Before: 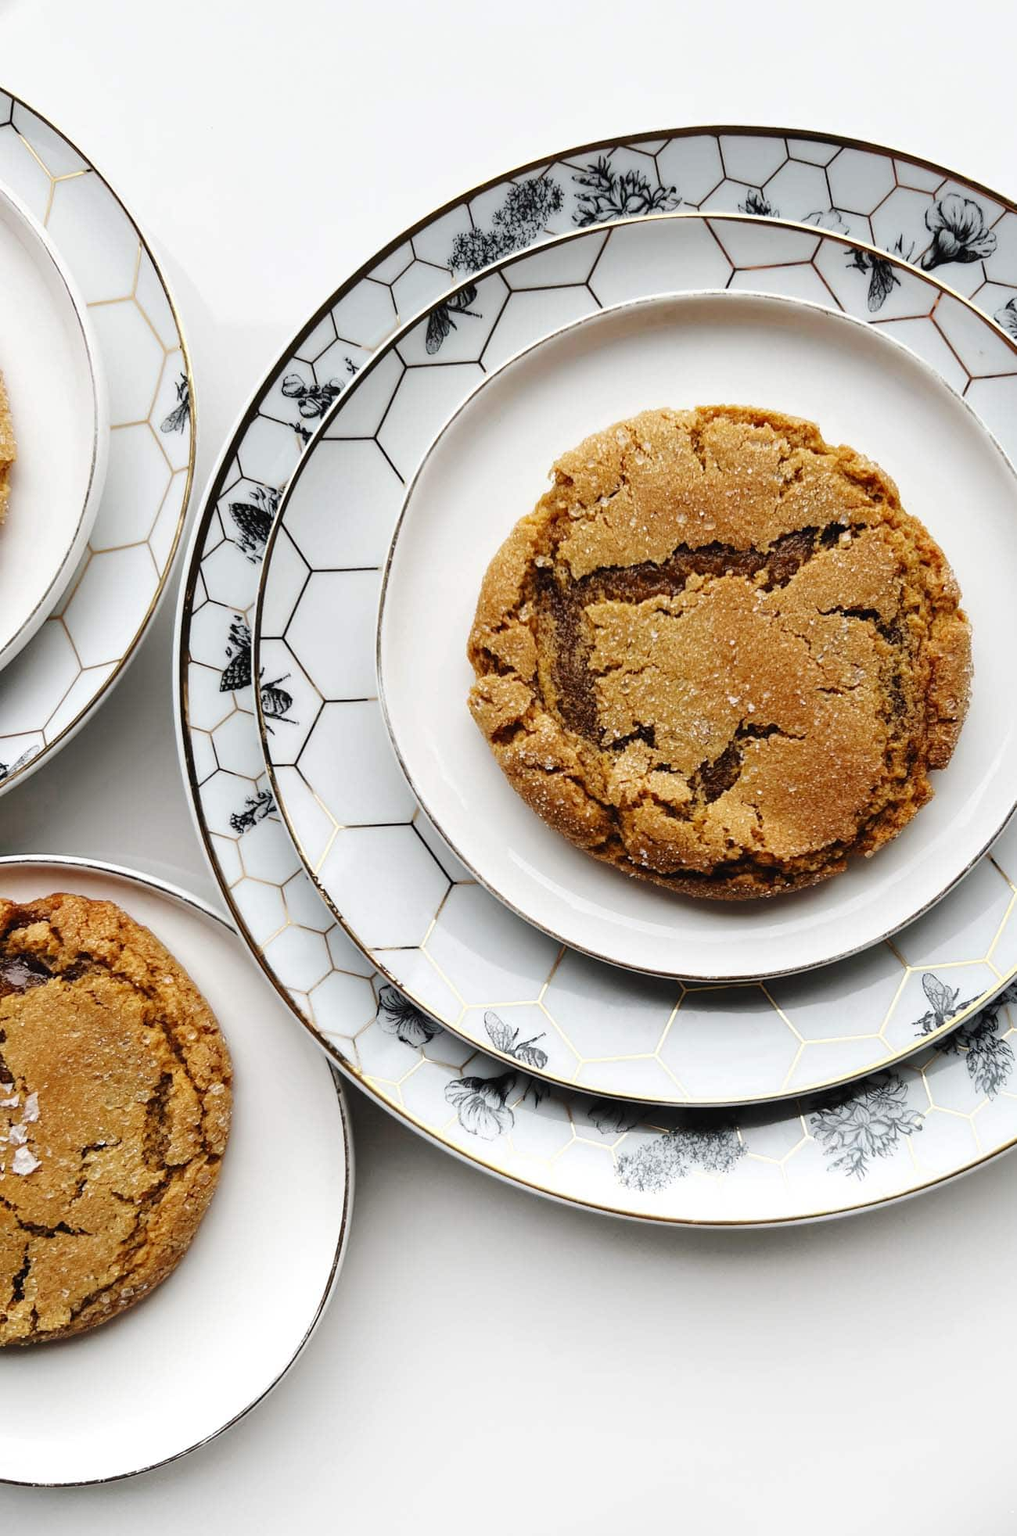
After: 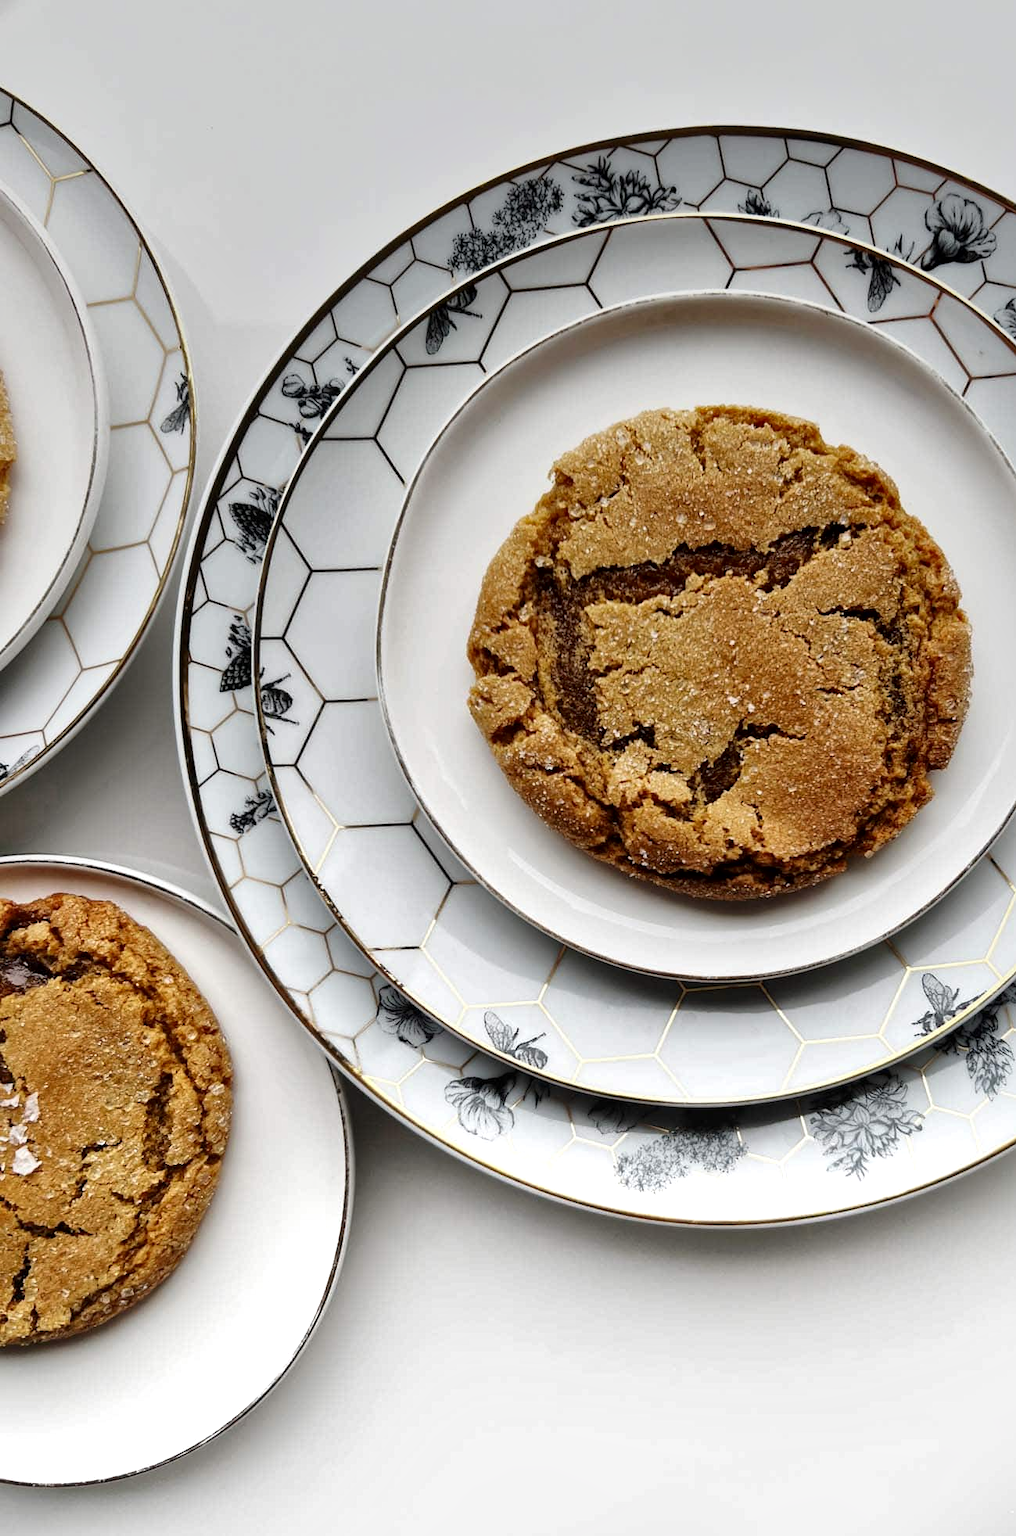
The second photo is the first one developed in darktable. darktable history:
local contrast: mode bilateral grid, contrast 20, coarseness 50, detail 171%, midtone range 0.2
graduated density: on, module defaults
